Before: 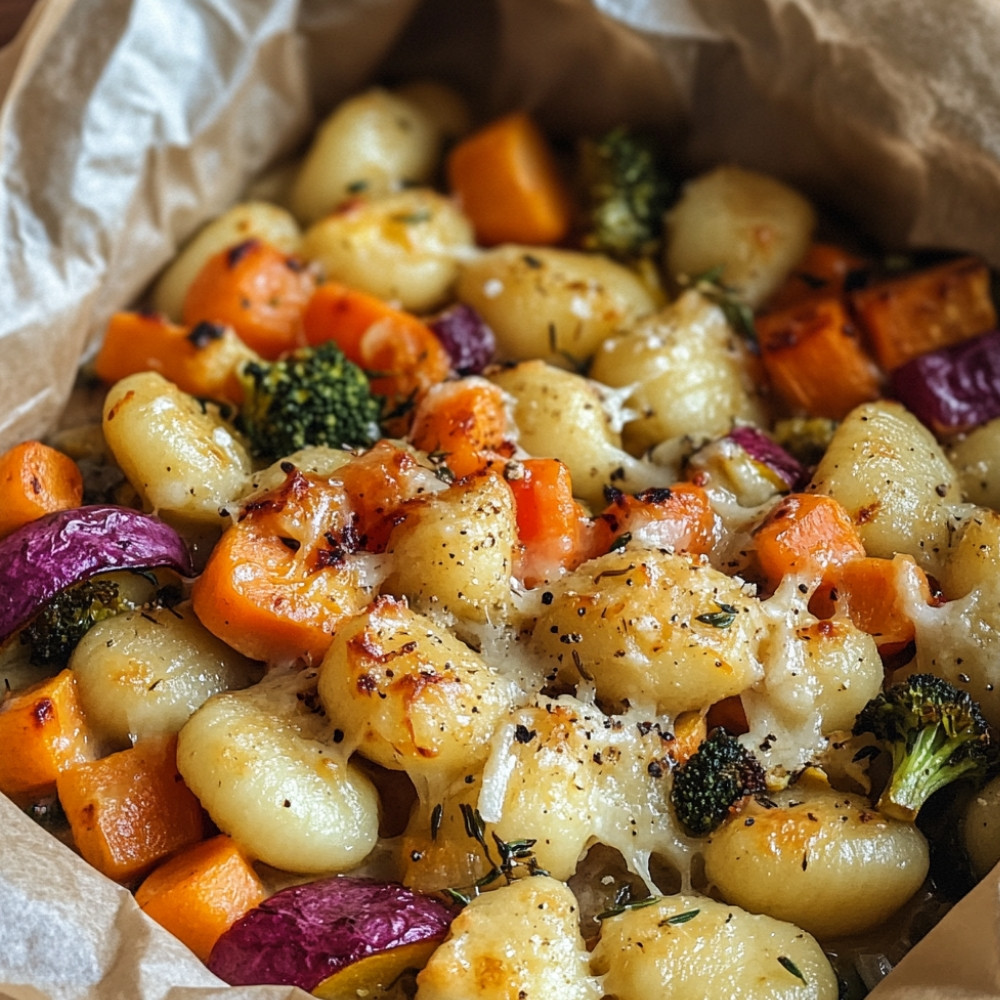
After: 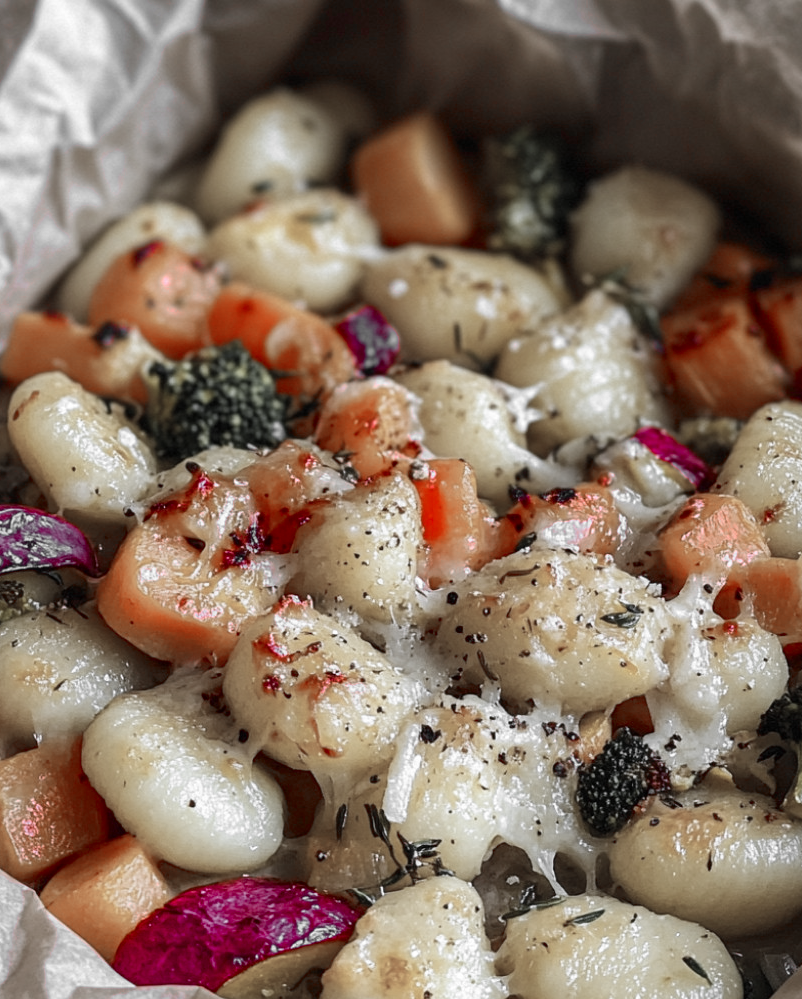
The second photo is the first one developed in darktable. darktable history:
color zones: curves: ch1 [(0, 0.831) (0.08, 0.771) (0.157, 0.268) (0.241, 0.207) (0.562, -0.005) (0.714, -0.013) (0.876, 0.01) (1, 0.831)]
crop and rotate: left 9.597%, right 10.195%
white balance: red 0.967, blue 1.119, emerald 0.756
